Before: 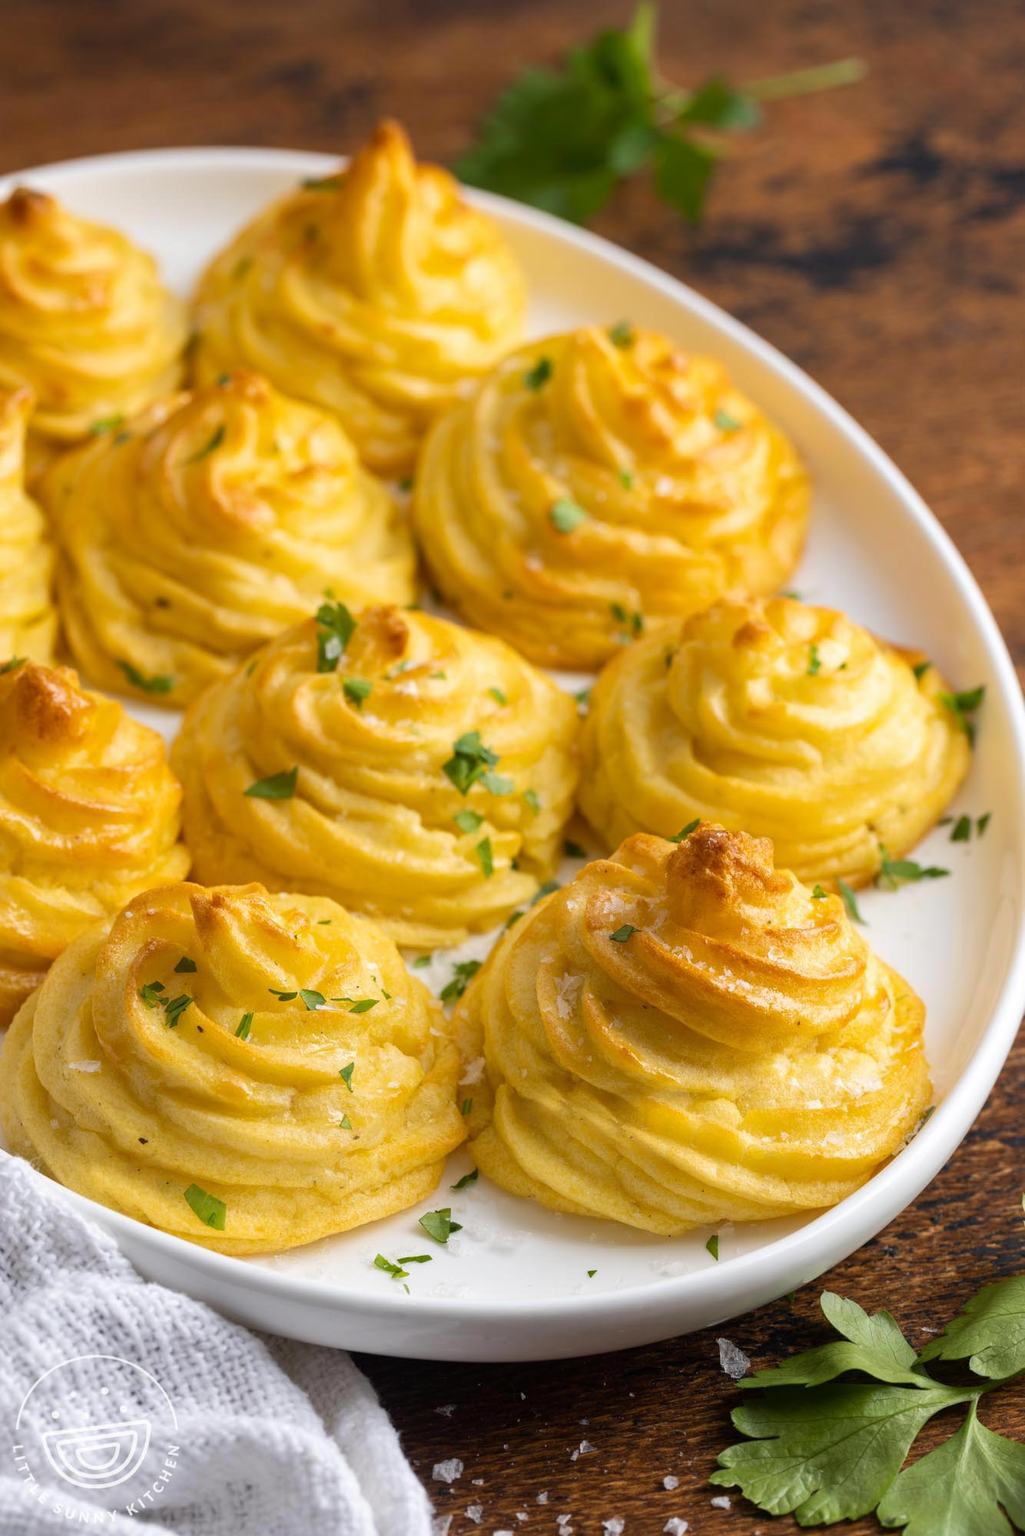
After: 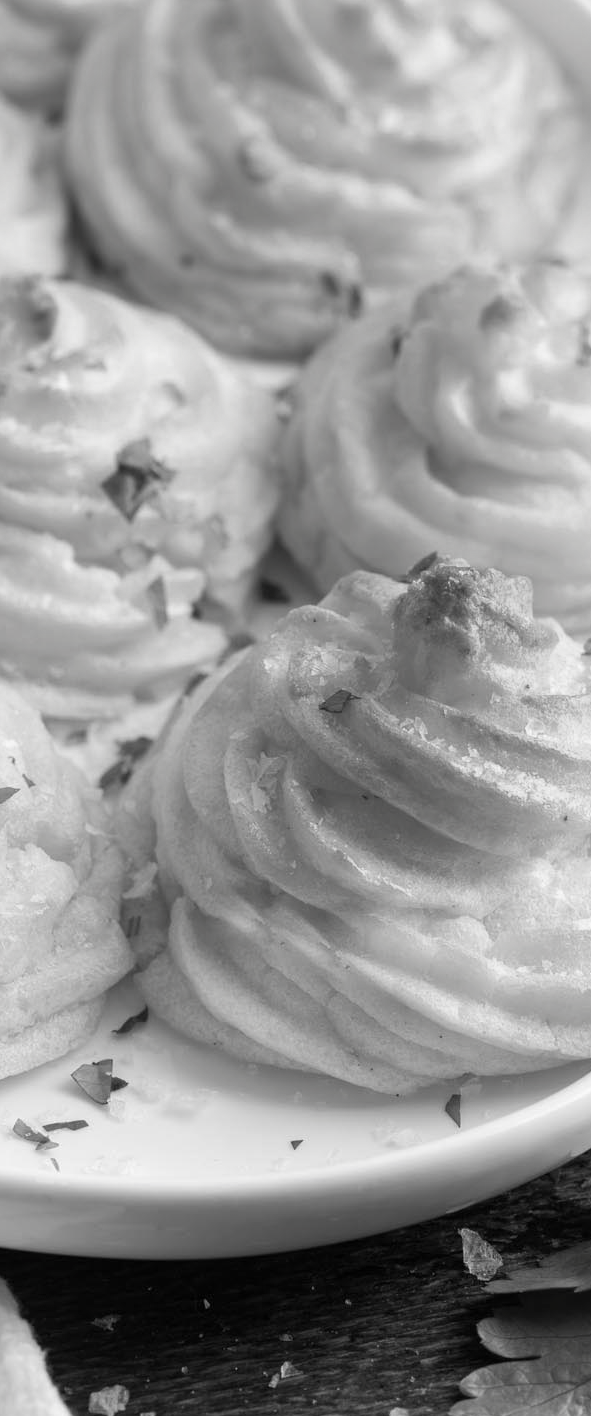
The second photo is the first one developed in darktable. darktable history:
contrast brightness saturation: saturation -0.997
crop: left 35.538%, top 25.748%, right 20.145%, bottom 3.433%
